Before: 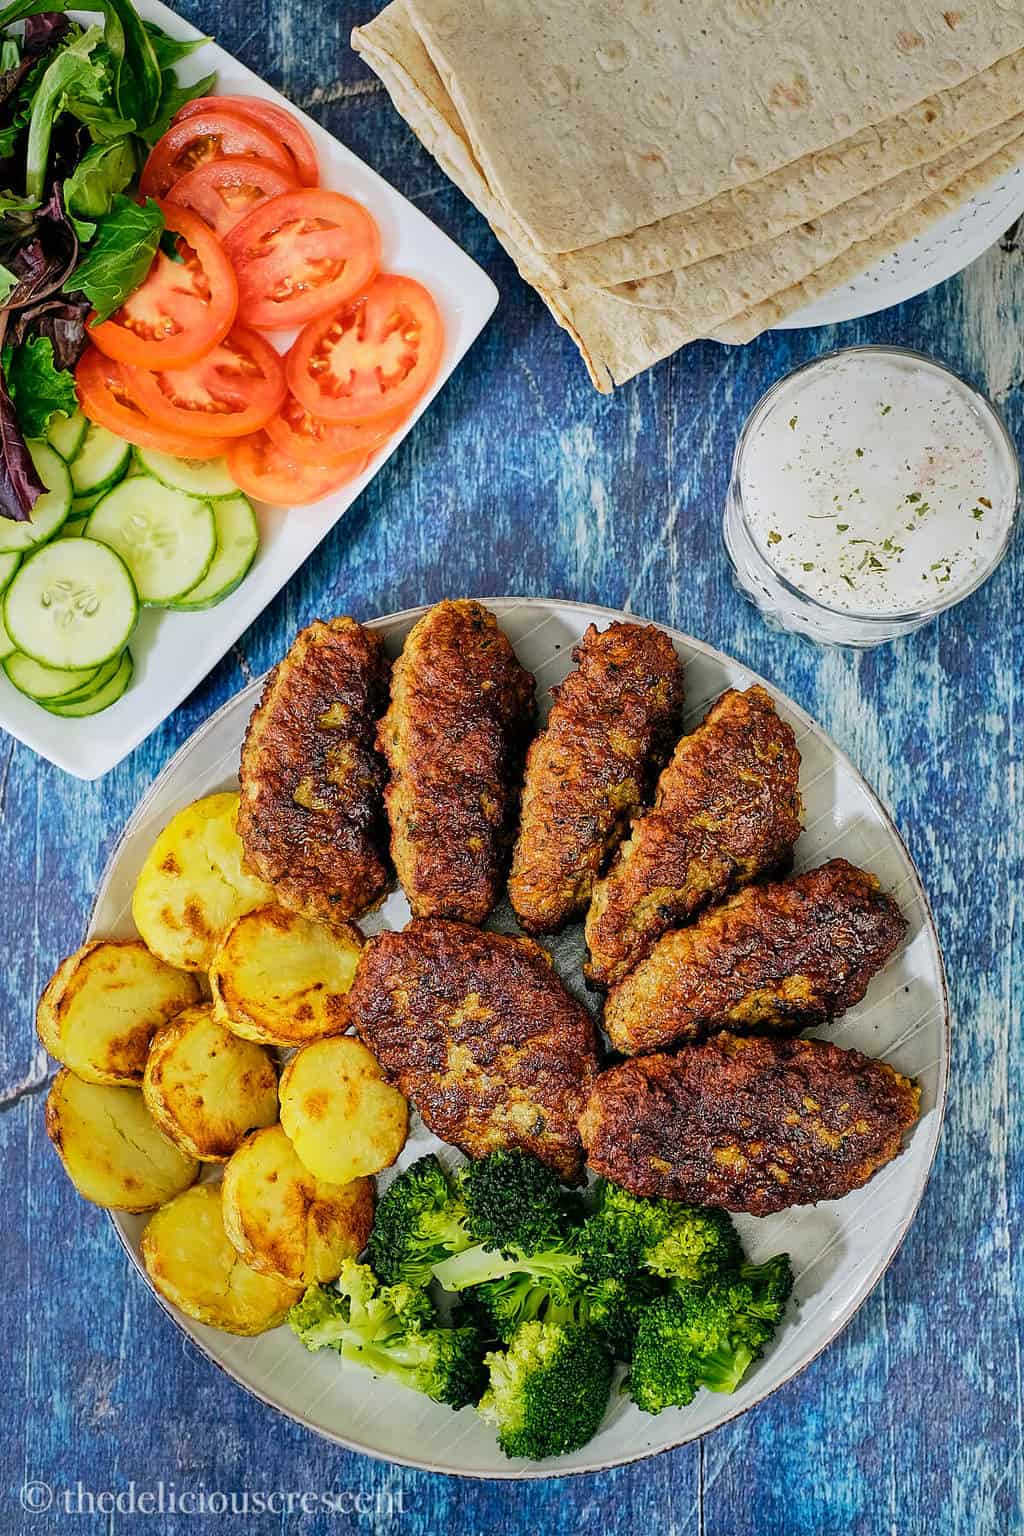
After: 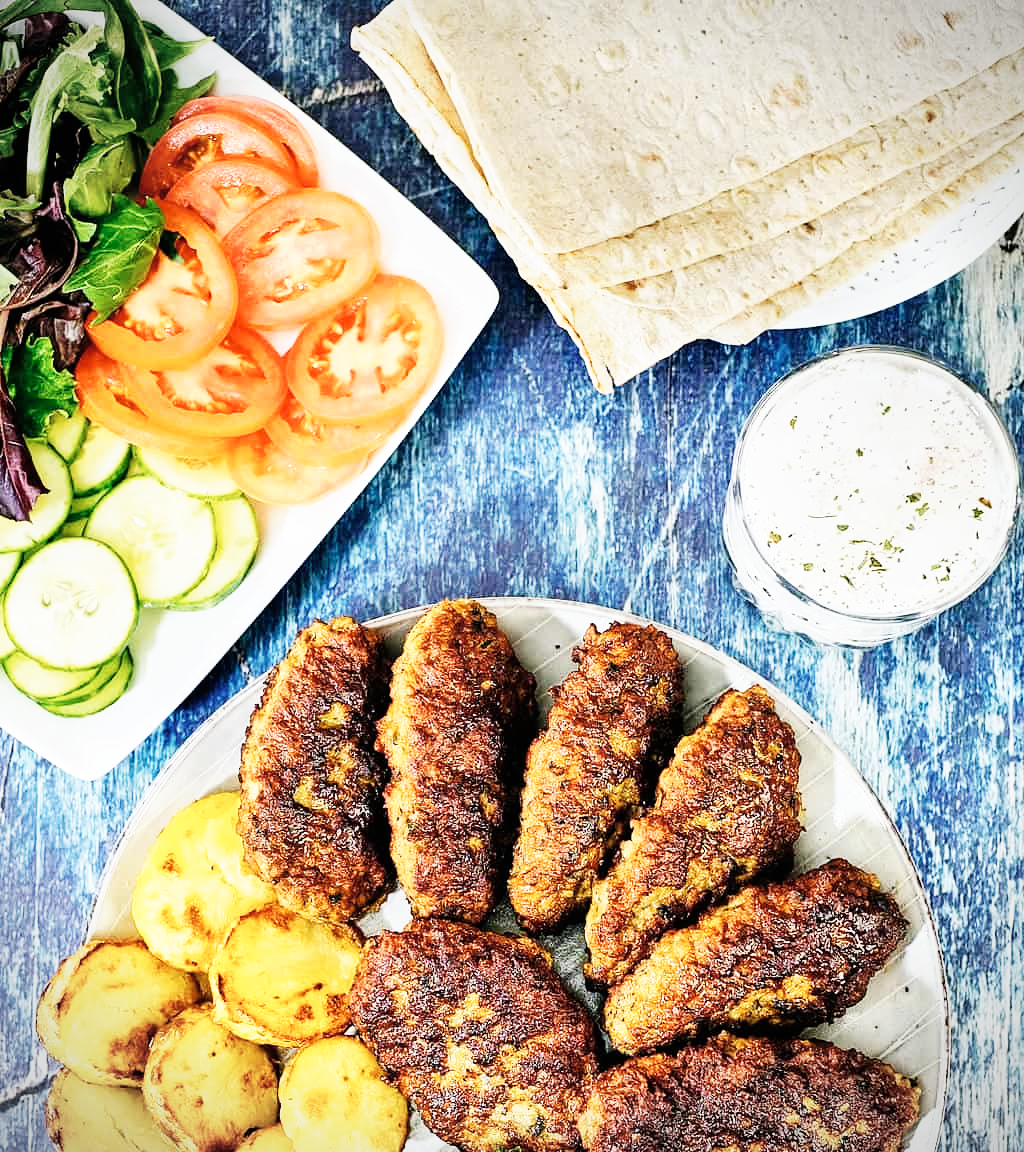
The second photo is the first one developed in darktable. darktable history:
vignetting: fall-off start 91.19%
contrast brightness saturation: saturation -0.1
crop: bottom 24.988%
color contrast: green-magenta contrast 0.84, blue-yellow contrast 0.86
base curve: curves: ch0 [(0, 0) (0.007, 0.004) (0.027, 0.03) (0.046, 0.07) (0.207, 0.54) (0.442, 0.872) (0.673, 0.972) (1, 1)], preserve colors none
